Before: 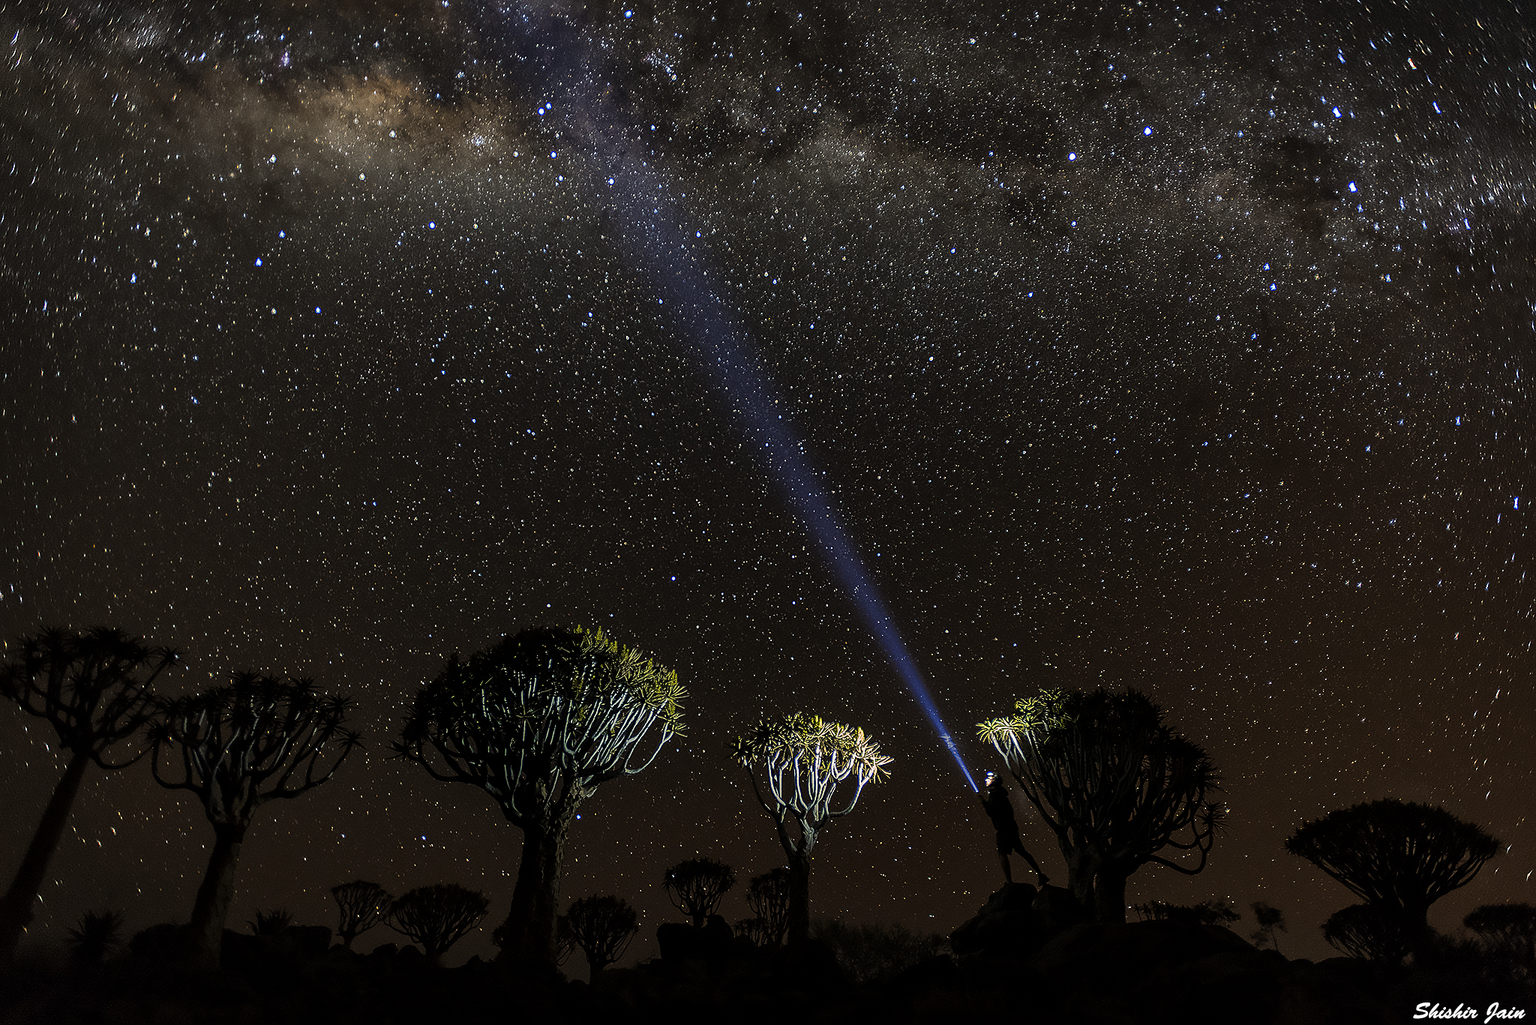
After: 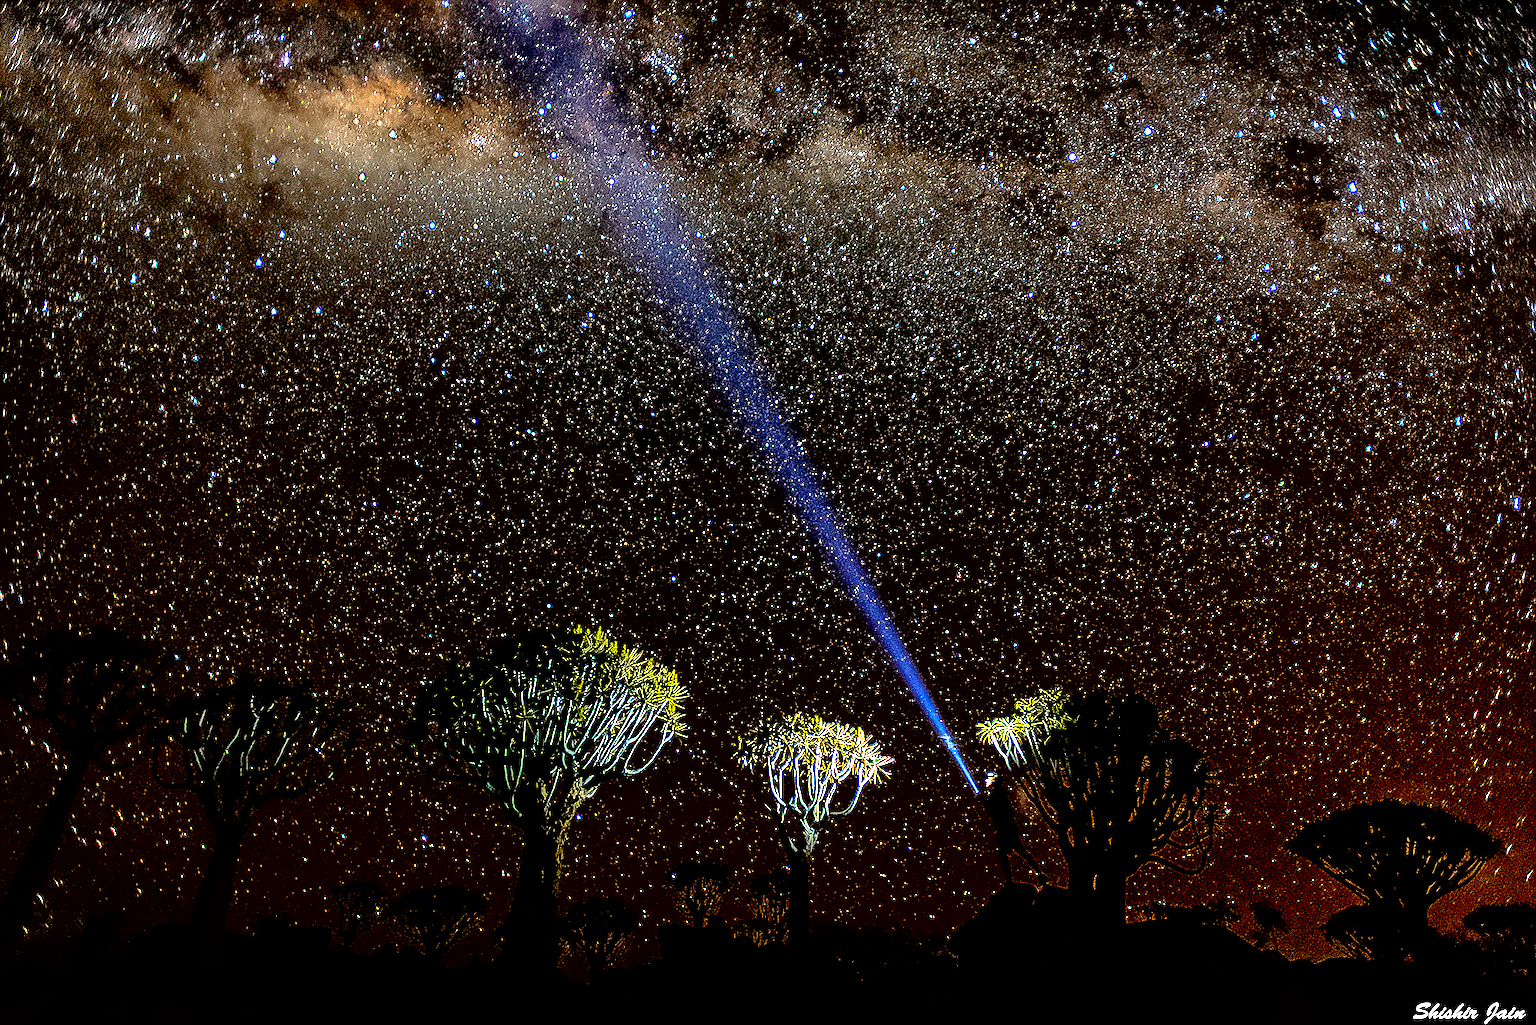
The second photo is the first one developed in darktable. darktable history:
contrast brightness saturation: contrast 0.066, brightness 0.175, saturation 0.416
exposure: black level correction 0.011, exposure 1.084 EV, compensate highlight preservation false
tone equalizer: edges refinement/feathering 500, mask exposure compensation -1.57 EV, preserve details no
shadows and highlights: shadows 36.87, highlights -26.68, soften with gaussian
sharpen: on, module defaults
